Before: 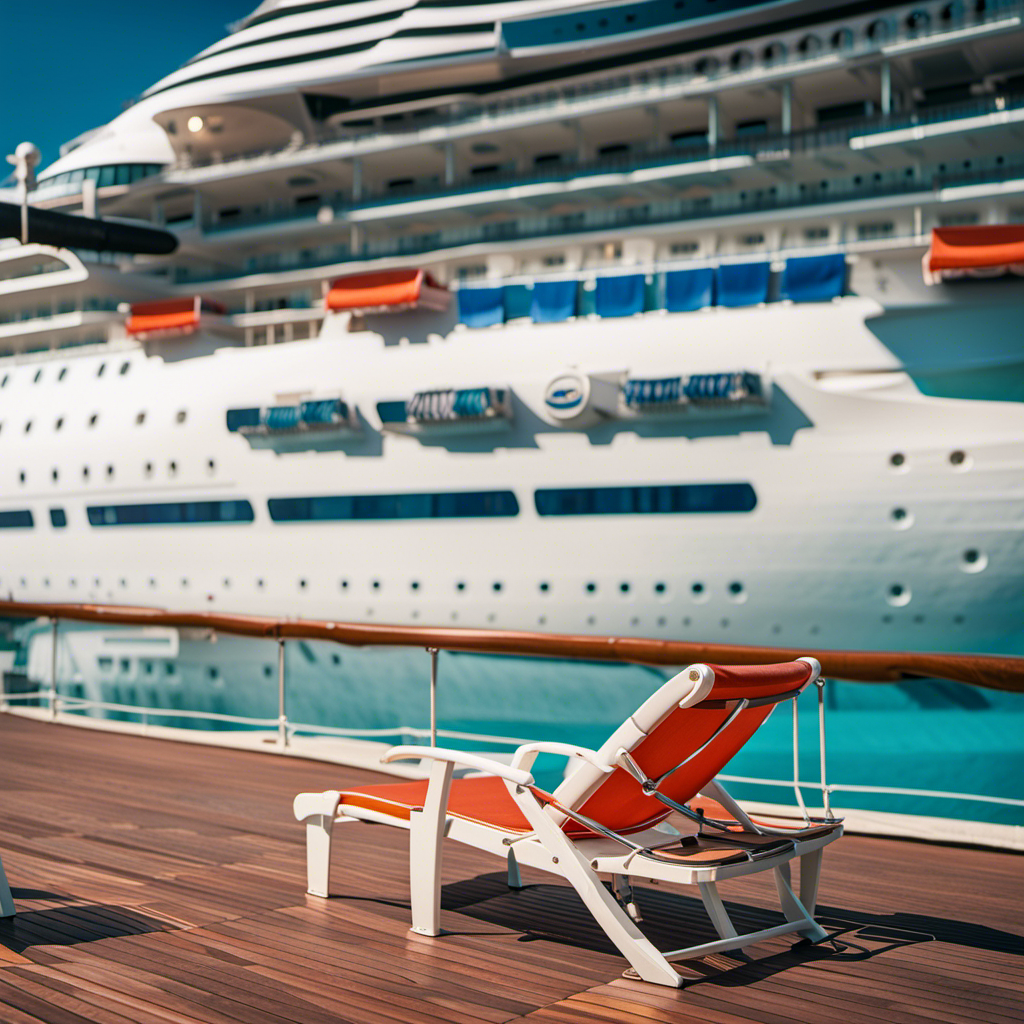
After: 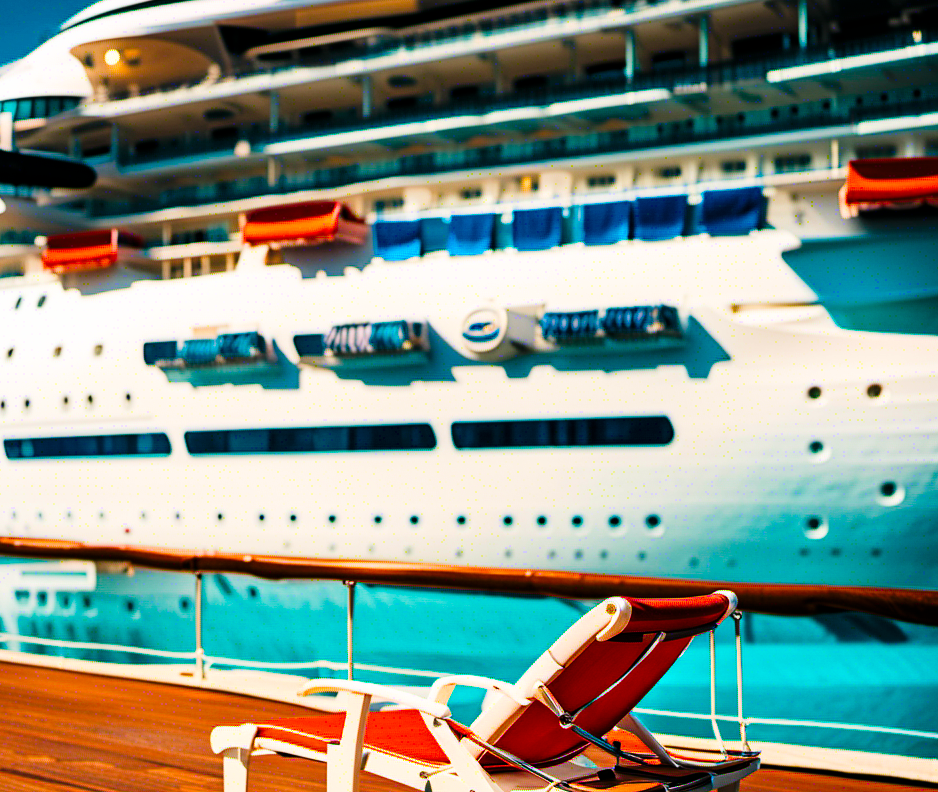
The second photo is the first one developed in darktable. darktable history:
crop: left 8.155%, top 6.611%, bottom 15.385%
tone curve: curves: ch0 [(0, 0) (0.003, 0.002) (0.011, 0.006) (0.025, 0.014) (0.044, 0.025) (0.069, 0.039) (0.1, 0.056) (0.136, 0.082) (0.177, 0.116) (0.224, 0.163) (0.277, 0.233) (0.335, 0.311) (0.399, 0.396) (0.468, 0.488) (0.543, 0.588) (0.623, 0.695) (0.709, 0.809) (0.801, 0.912) (0.898, 0.997) (1, 1)], preserve colors none
shadows and highlights: radius 334.93, shadows 63.48, highlights 6.06, compress 87.7%, highlights color adjustment 39.73%, soften with gaussian
filmic rgb: black relative exposure -6.98 EV, white relative exposure 5.63 EV, hardness 2.86
color balance rgb: linear chroma grading › shadows -40%, linear chroma grading › highlights 40%, linear chroma grading › global chroma 45%, linear chroma grading › mid-tones -30%, perceptual saturation grading › global saturation 55%, perceptual saturation grading › highlights -50%, perceptual saturation grading › mid-tones 40%, perceptual saturation grading › shadows 30%, perceptual brilliance grading › global brilliance 20%, perceptual brilliance grading › shadows -40%, global vibrance 35%
